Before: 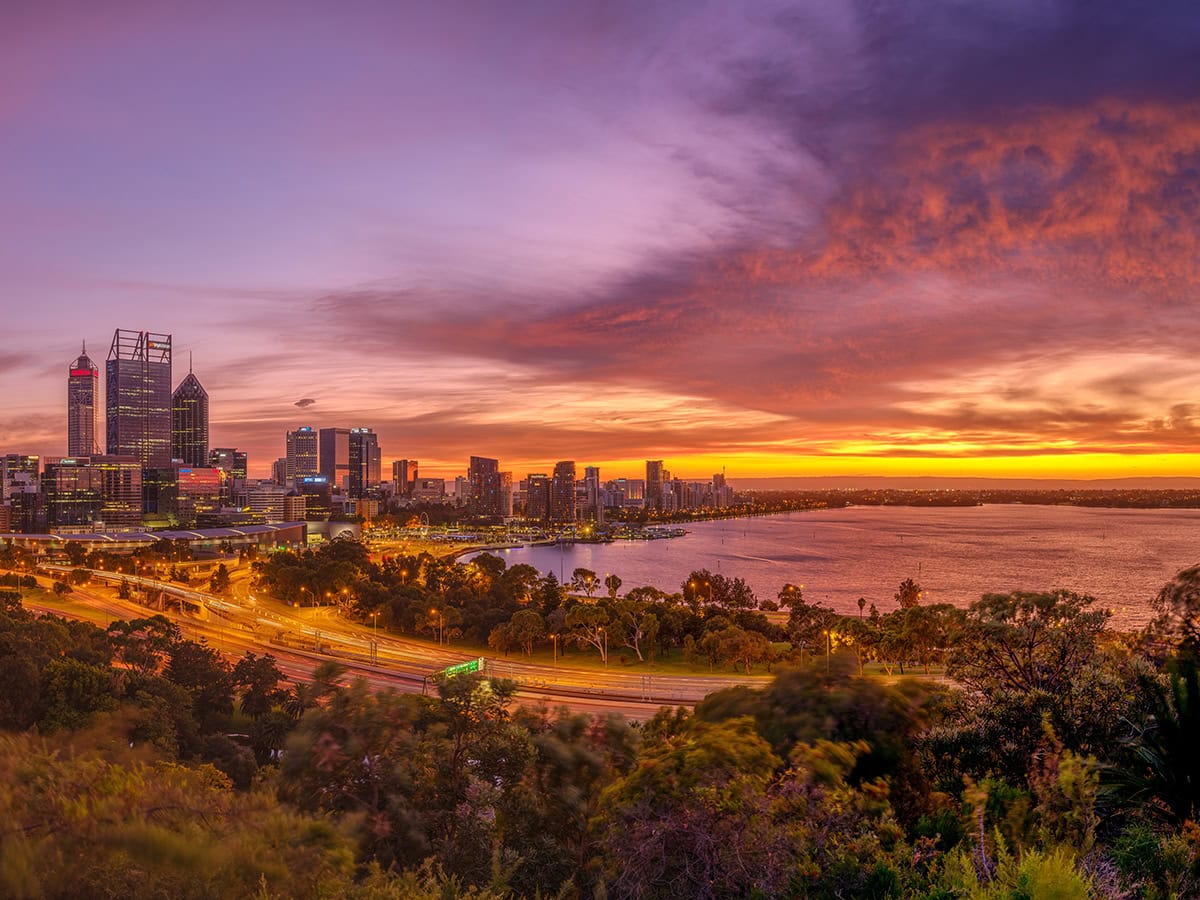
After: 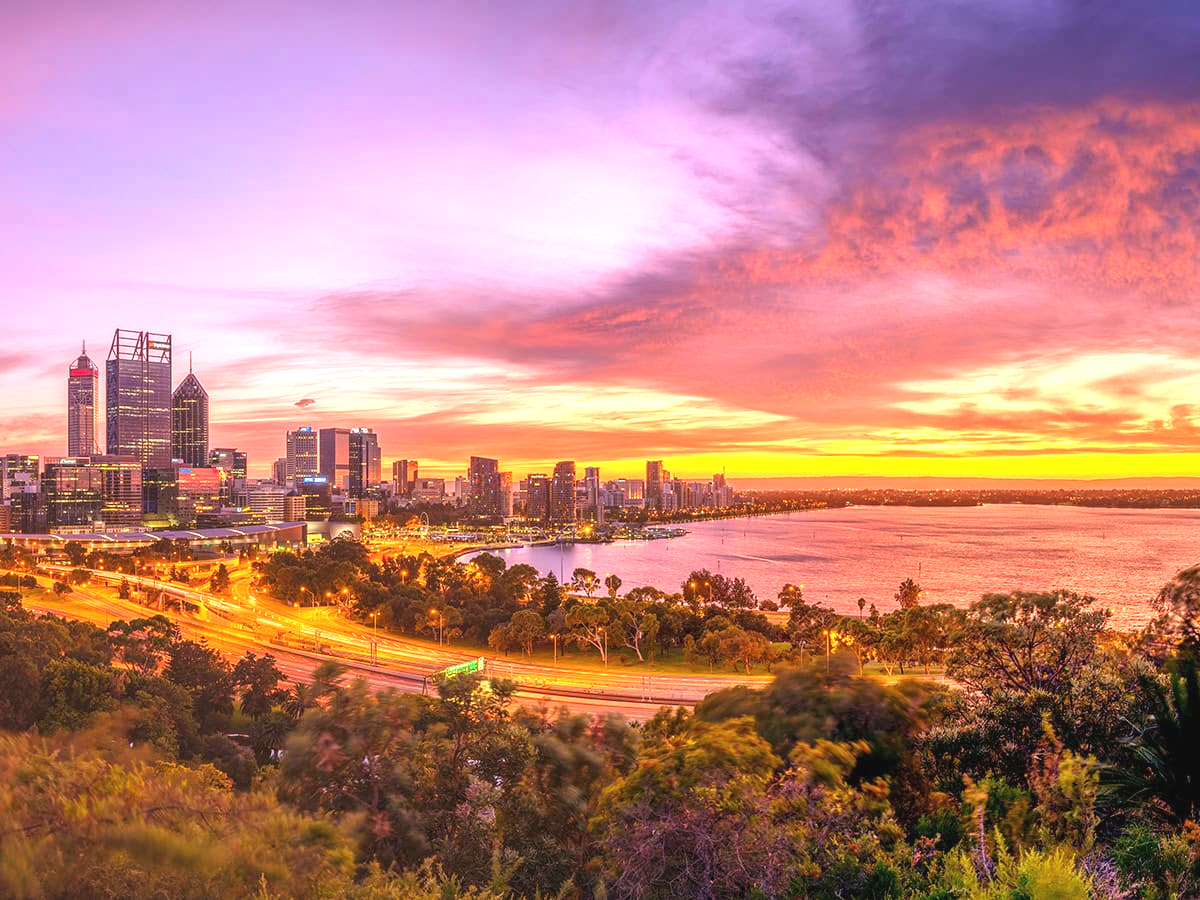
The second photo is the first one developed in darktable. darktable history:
exposure: black level correction -0.001, exposure 1.326 EV, compensate highlight preservation false
